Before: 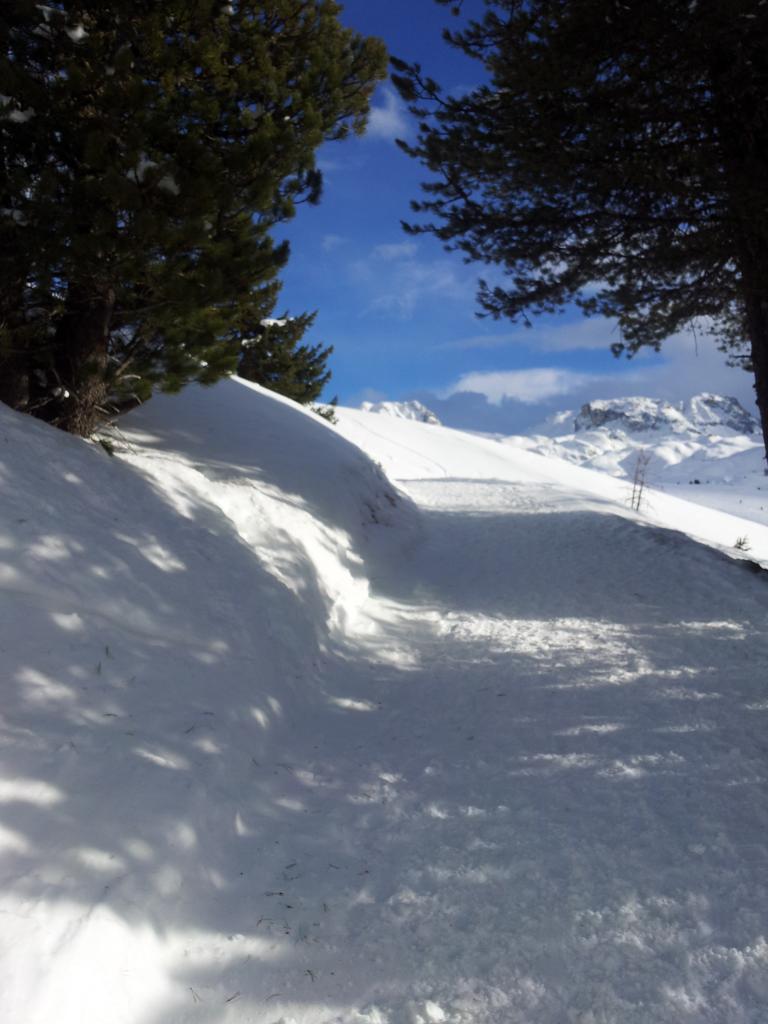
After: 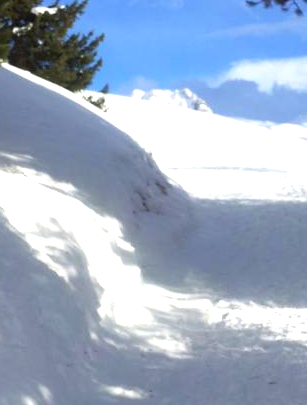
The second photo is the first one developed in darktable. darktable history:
crop: left 29.918%, top 30.484%, right 29.992%, bottom 29.901%
exposure: black level correction 0, exposure 0.951 EV, compensate exposure bias true, compensate highlight preservation false
